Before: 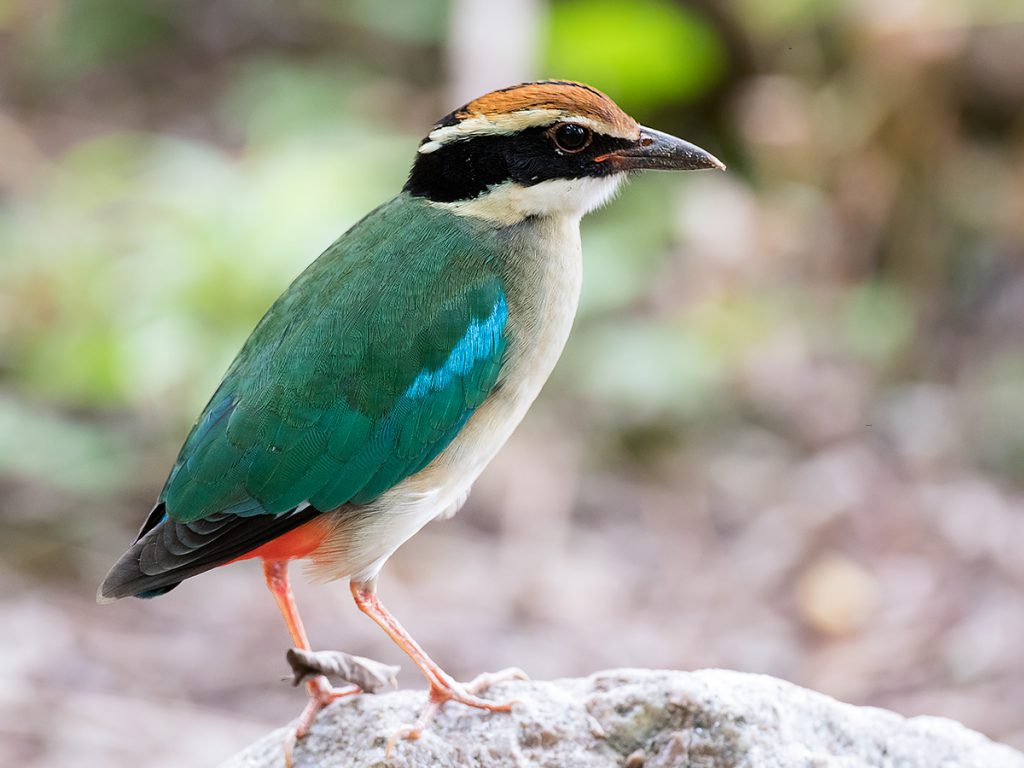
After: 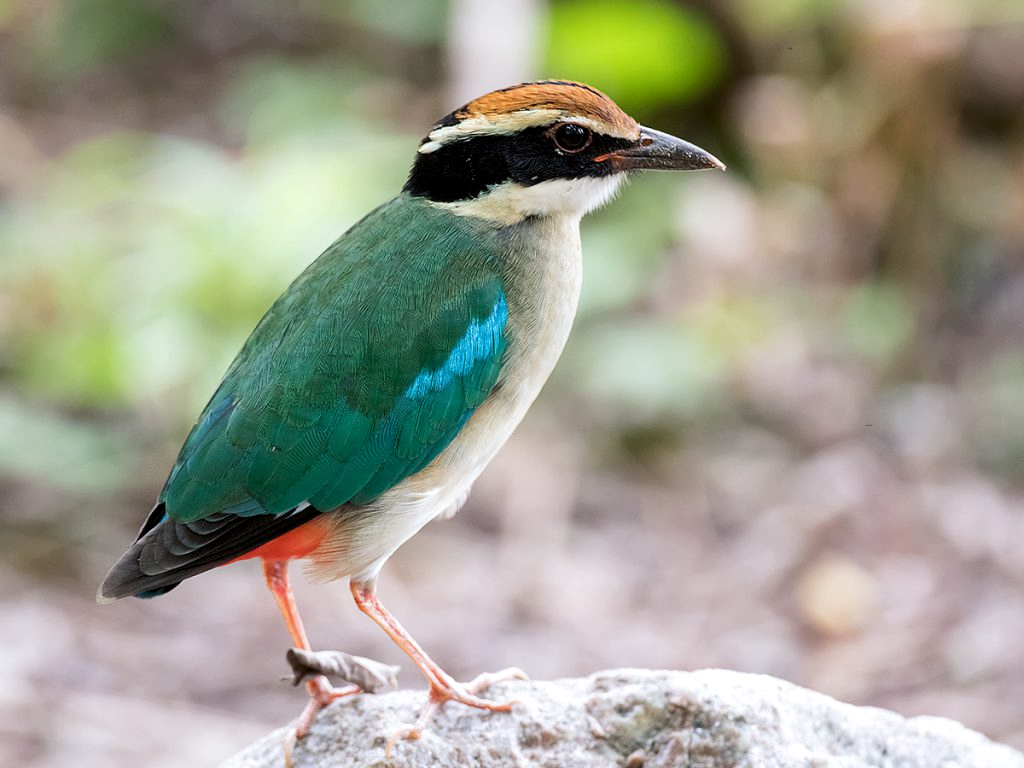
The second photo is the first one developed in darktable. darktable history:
local contrast: highlights 105%, shadows 100%, detail 120%, midtone range 0.2
